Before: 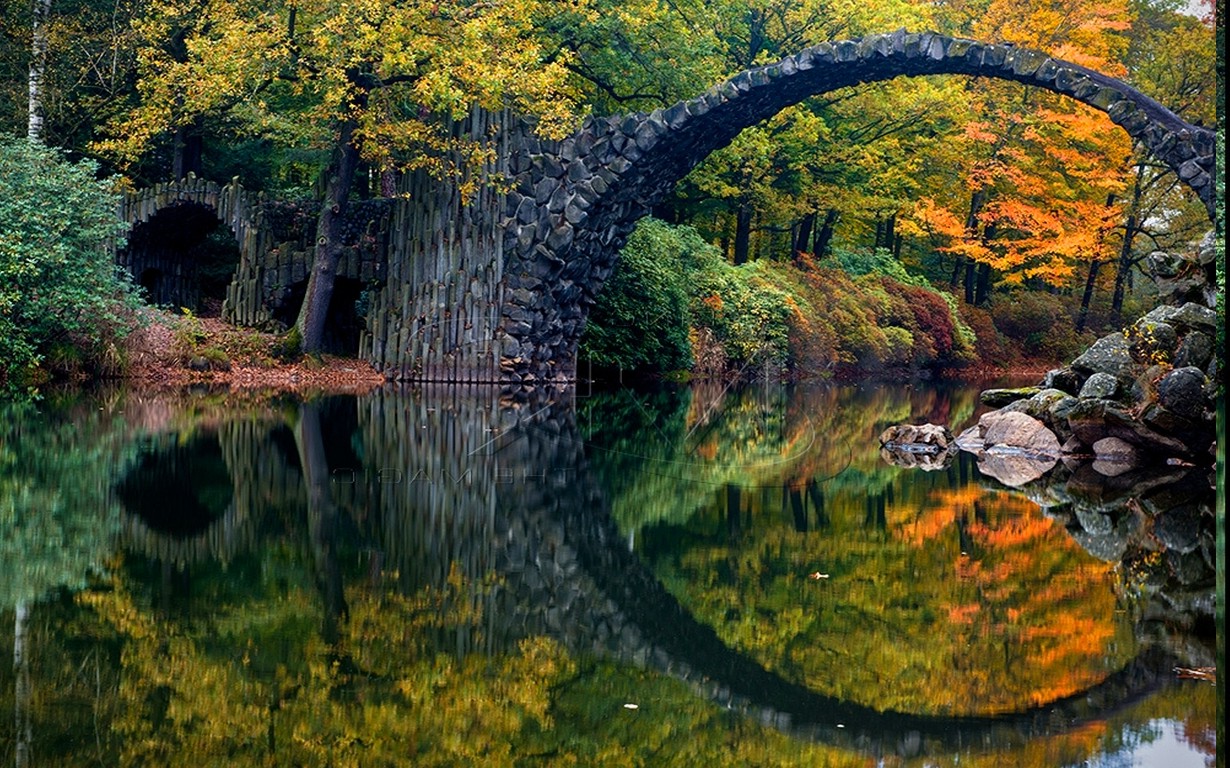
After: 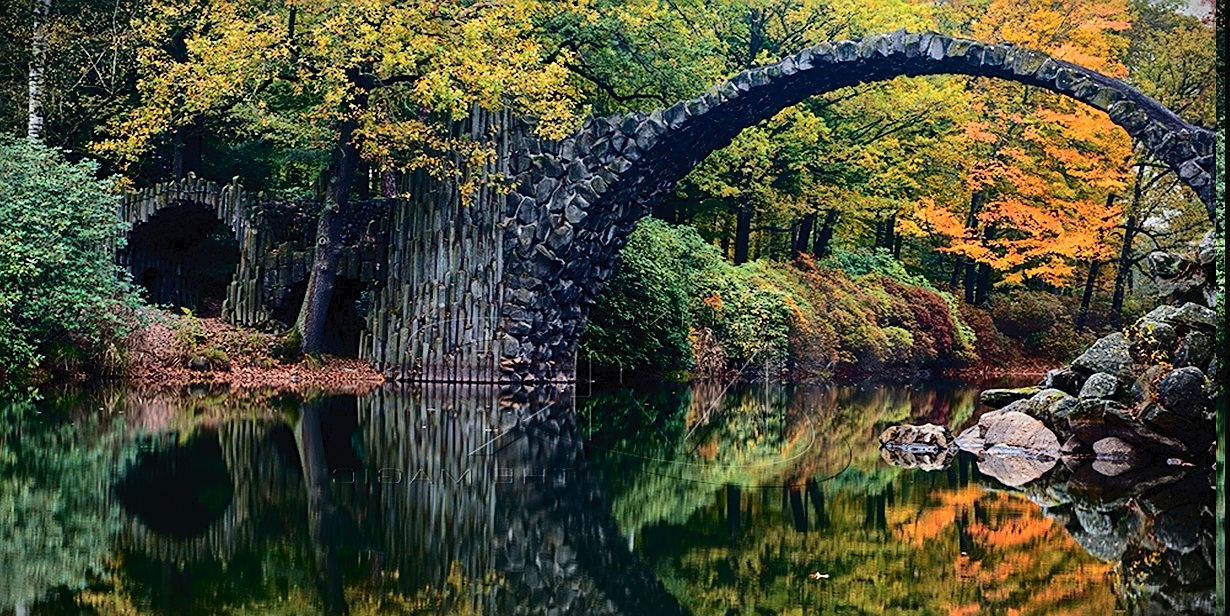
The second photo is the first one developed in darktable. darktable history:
color calibration: illuminant same as pipeline (D50), adaptation XYZ, x 0.346, y 0.359, temperature 5020.44 K, saturation algorithm version 1 (2020)
sharpen: on, module defaults
vignetting: fall-off start 99.89%, brightness -0.677, width/height ratio 1.307
tone curve: curves: ch0 [(0, 0) (0.003, 0.031) (0.011, 0.033) (0.025, 0.038) (0.044, 0.049) (0.069, 0.059) (0.1, 0.071) (0.136, 0.093) (0.177, 0.142) (0.224, 0.204) (0.277, 0.292) (0.335, 0.387) (0.399, 0.484) (0.468, 0.567) (0.543, 0.643) (0.623, 0.712) (0.709, 0.776) (0.801, 0.837) (0.898, 0.903) (1, 1)], color space Lab, independent channels, preserve colors none
crop: bottom 19.667%
exposure: exposure -0.169 EV, compensate exposure bias true, compensate highlight preservation false
